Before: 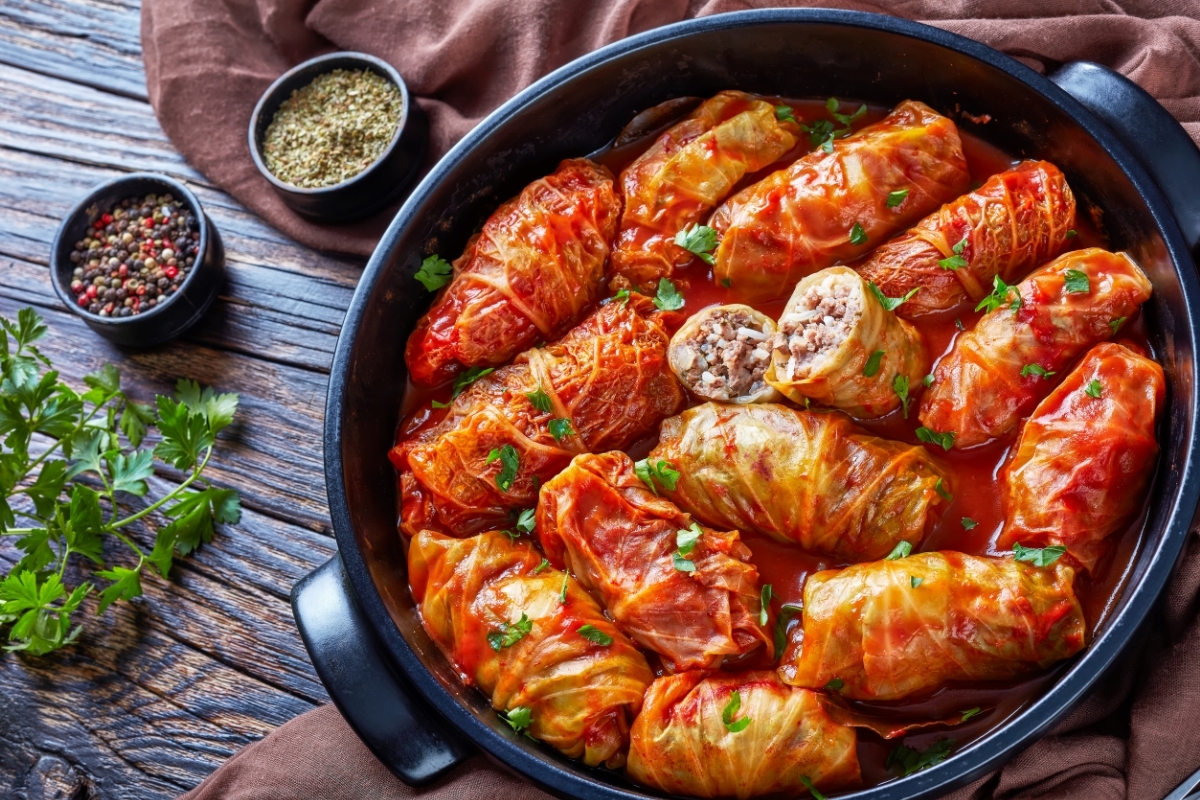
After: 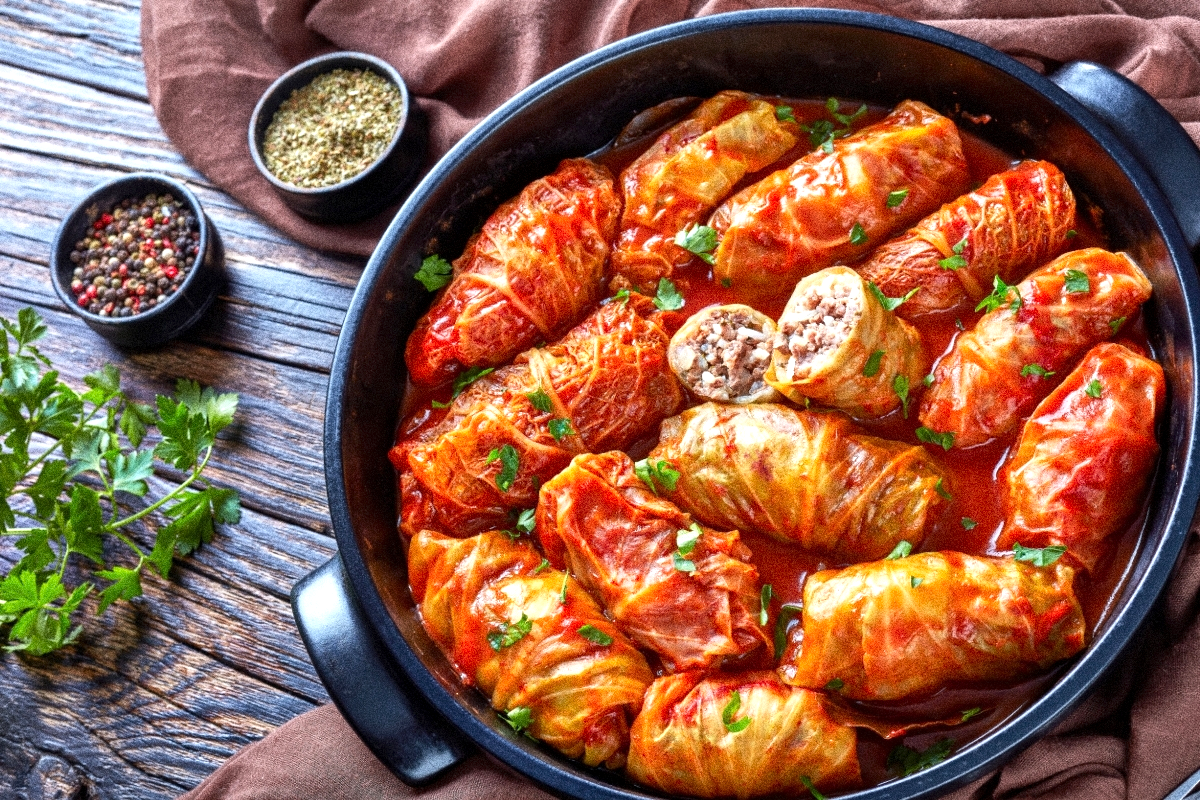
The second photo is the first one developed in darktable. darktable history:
exposure: black level correction 0.001, exposure 0.5 EV, compensate exposure bias true, compensate highlight preservation false
grain: coarseness 14.49 ISO, strength 48.04%, mid-tones bias 35%
